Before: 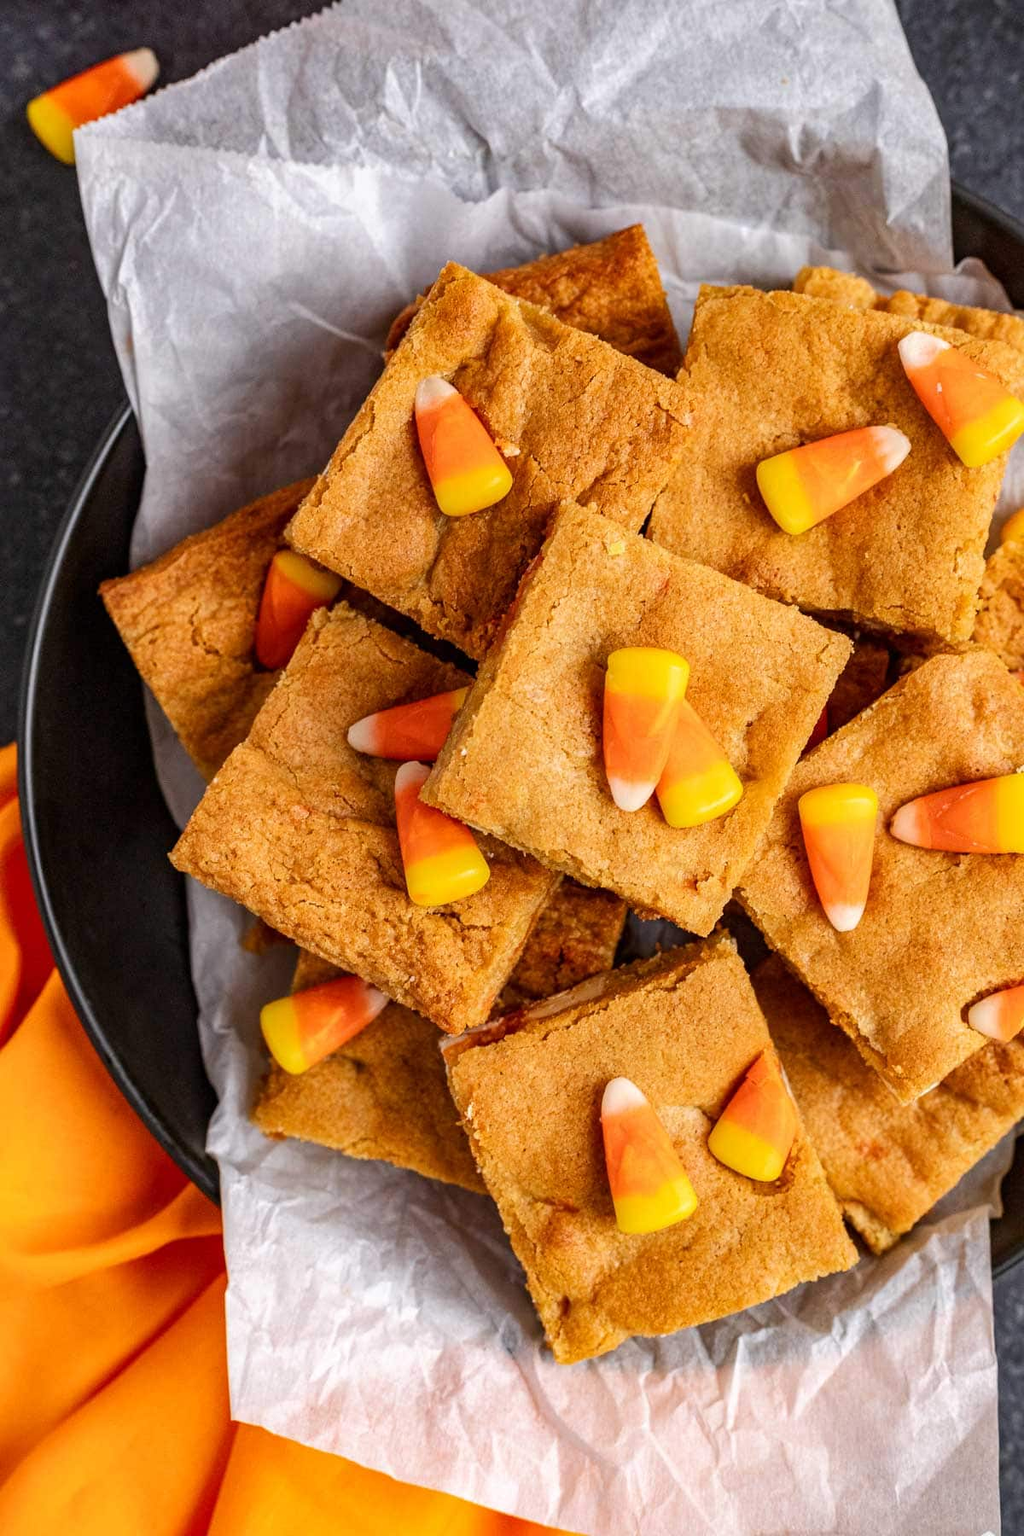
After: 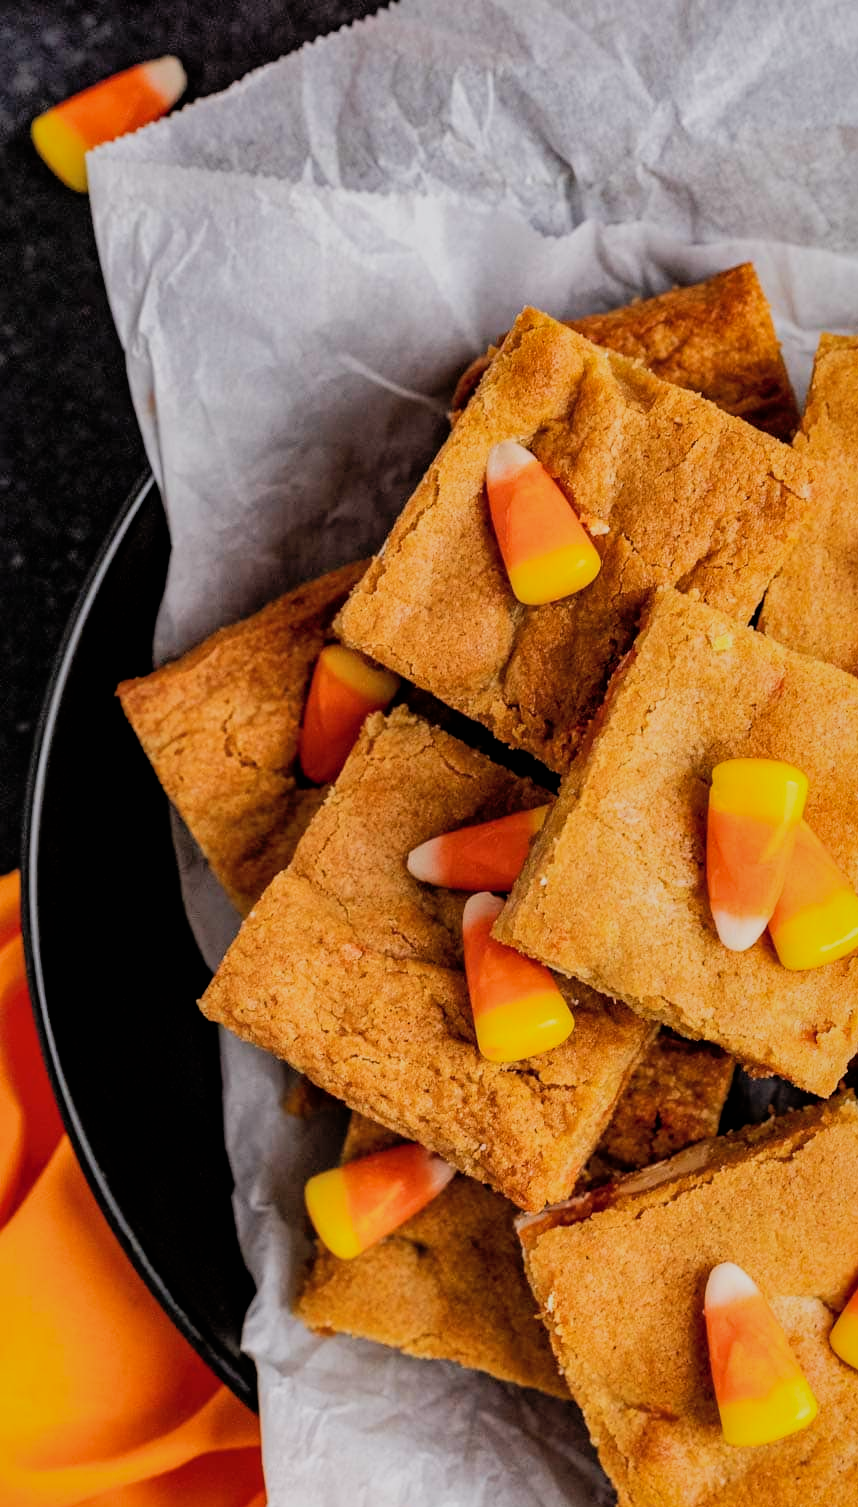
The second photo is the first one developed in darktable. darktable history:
crop: right 28.497%, bottom 16.235%
shadows and highlights: on, module defaults
filmic rgb: black relative exposure -5.04 EV, white relative exposure 3.98 EV, hardness 2.9, contrast 1.3, highlights saturation mix -29.12%
